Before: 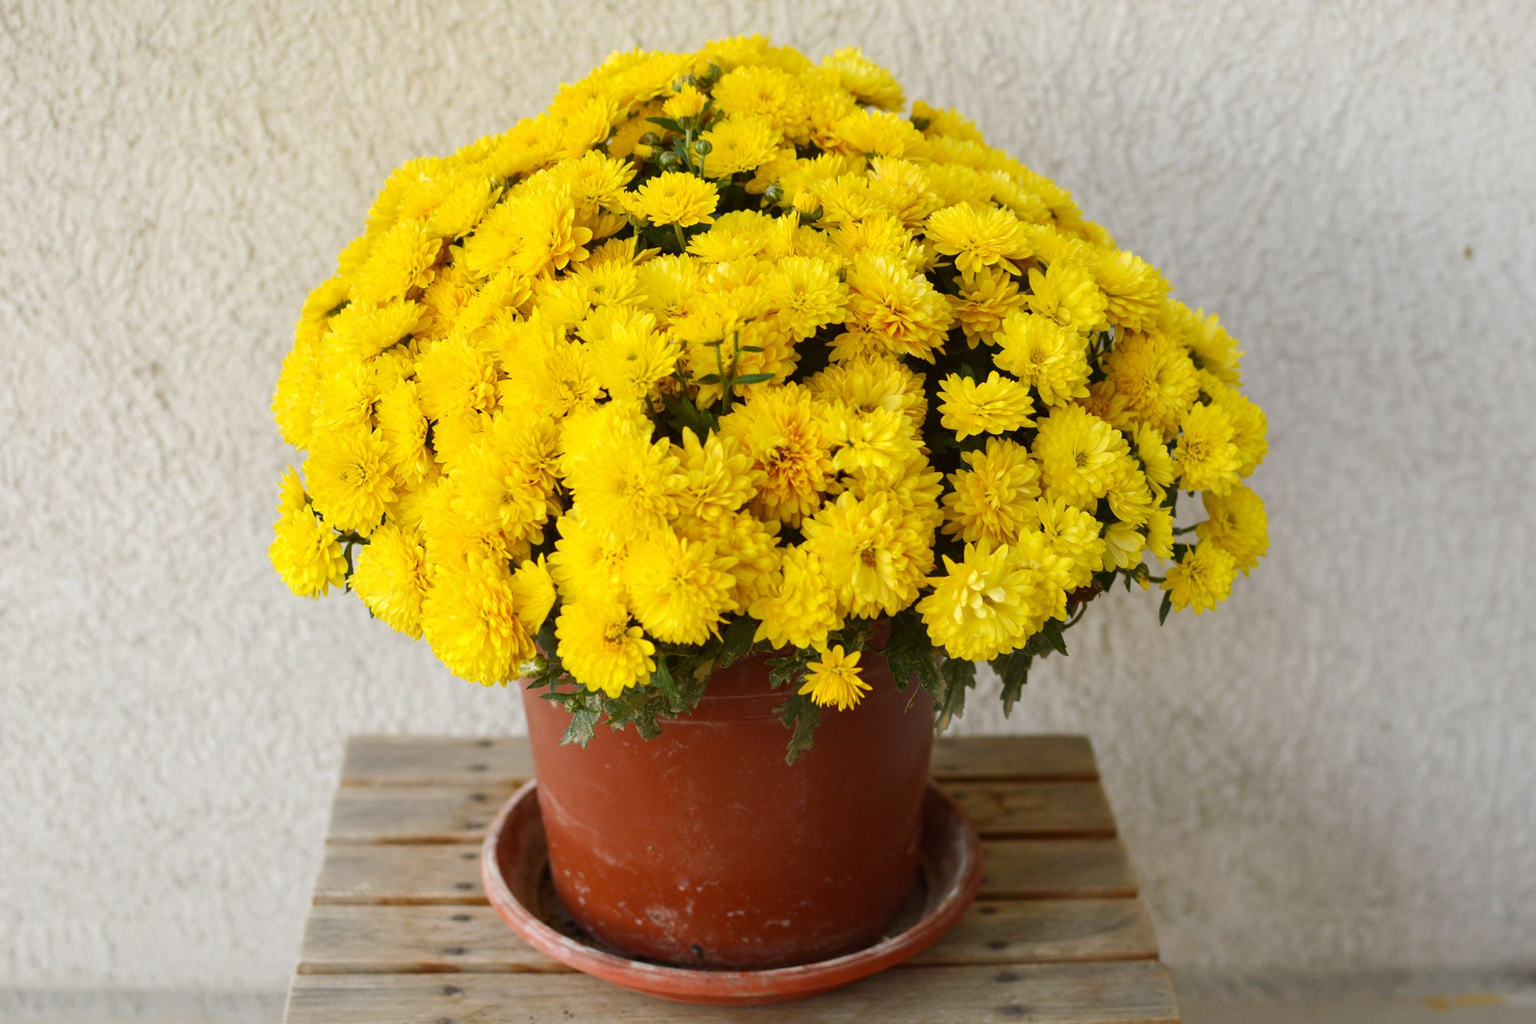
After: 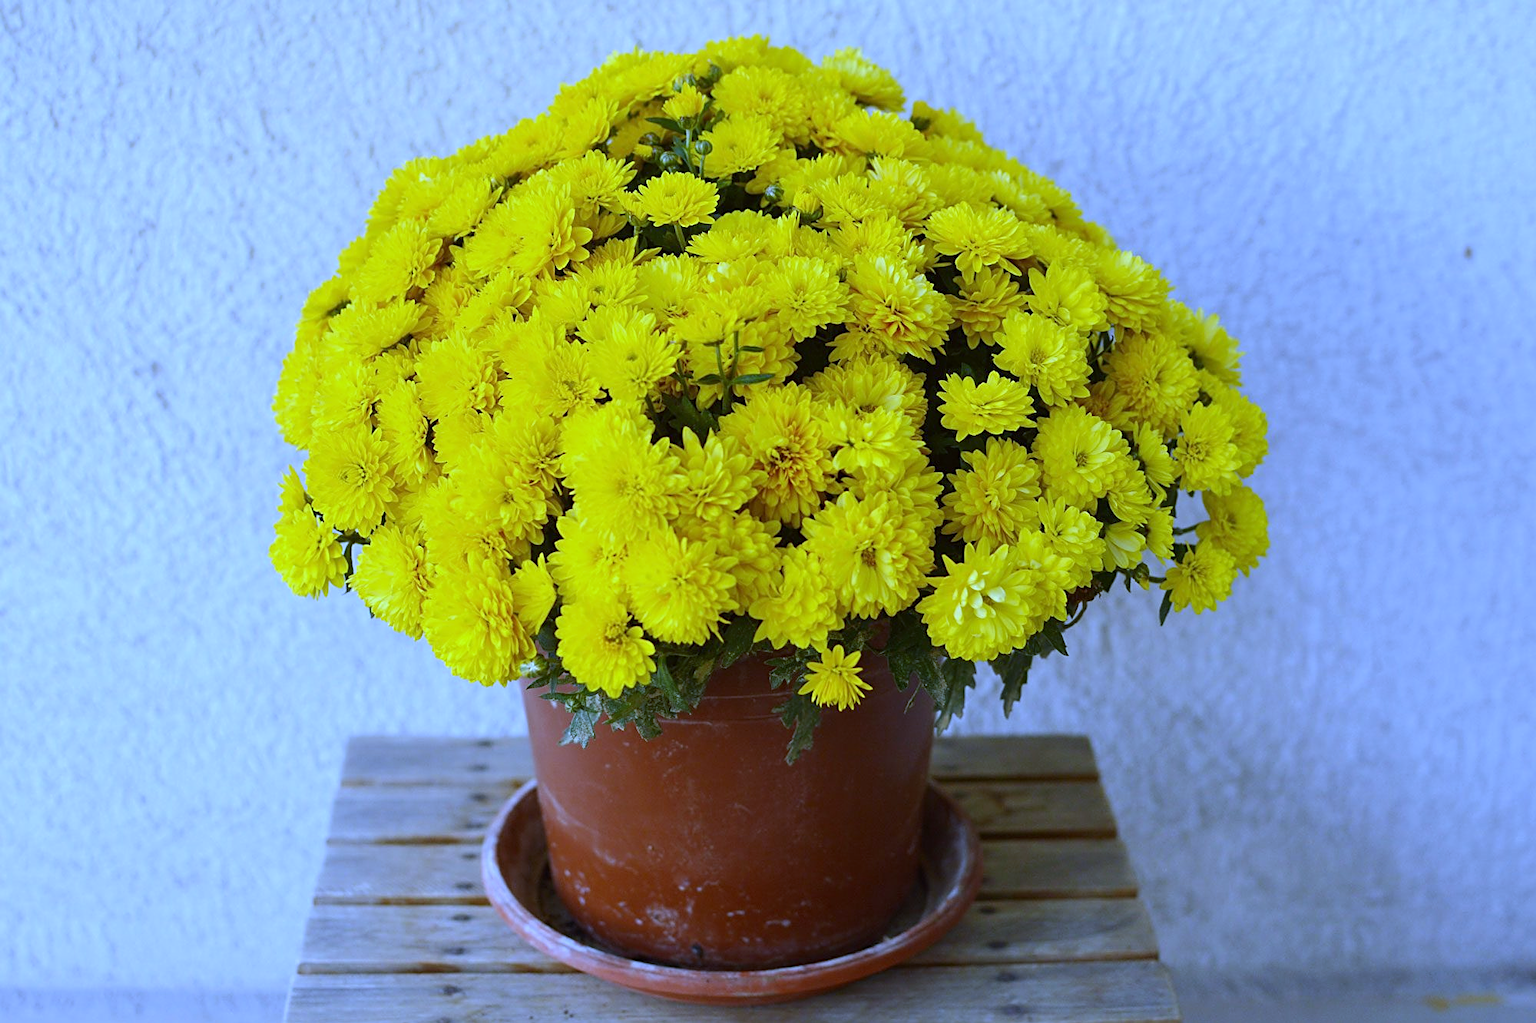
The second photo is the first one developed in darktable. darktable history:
white balance: red 0.766, blue 1.537
sharpen: on, module defaults
